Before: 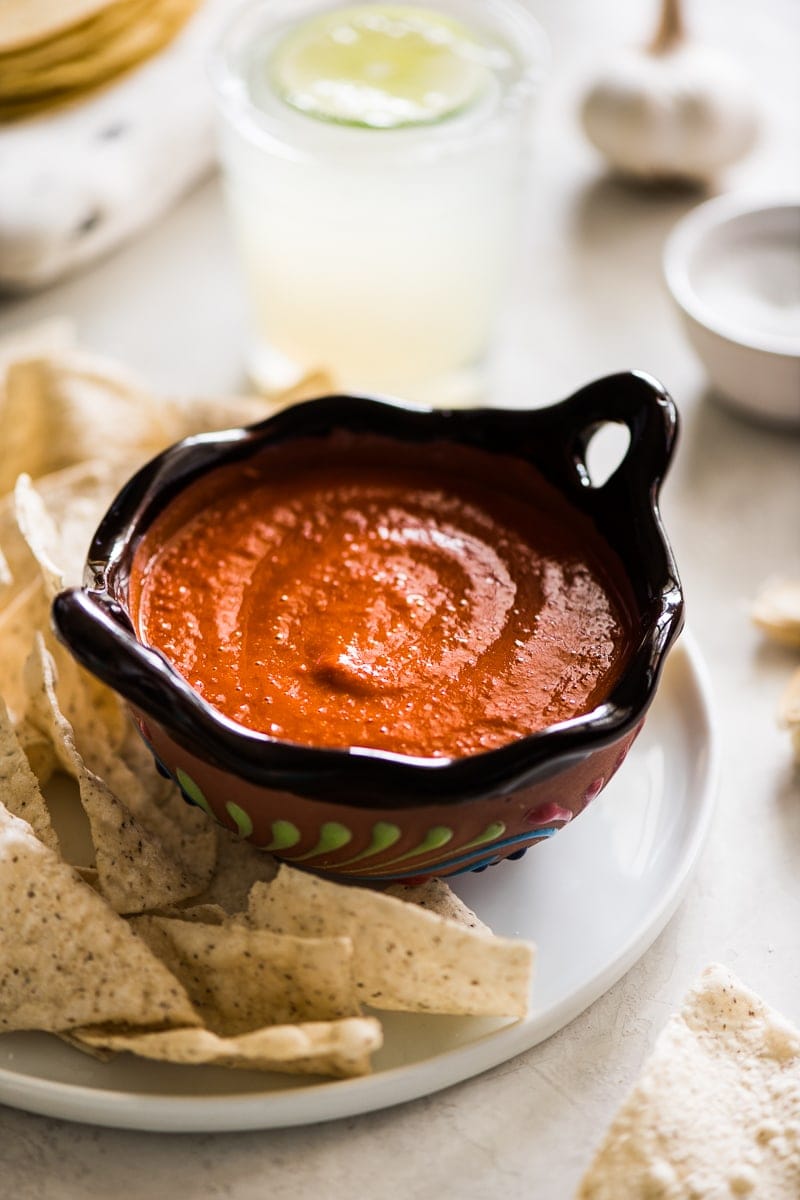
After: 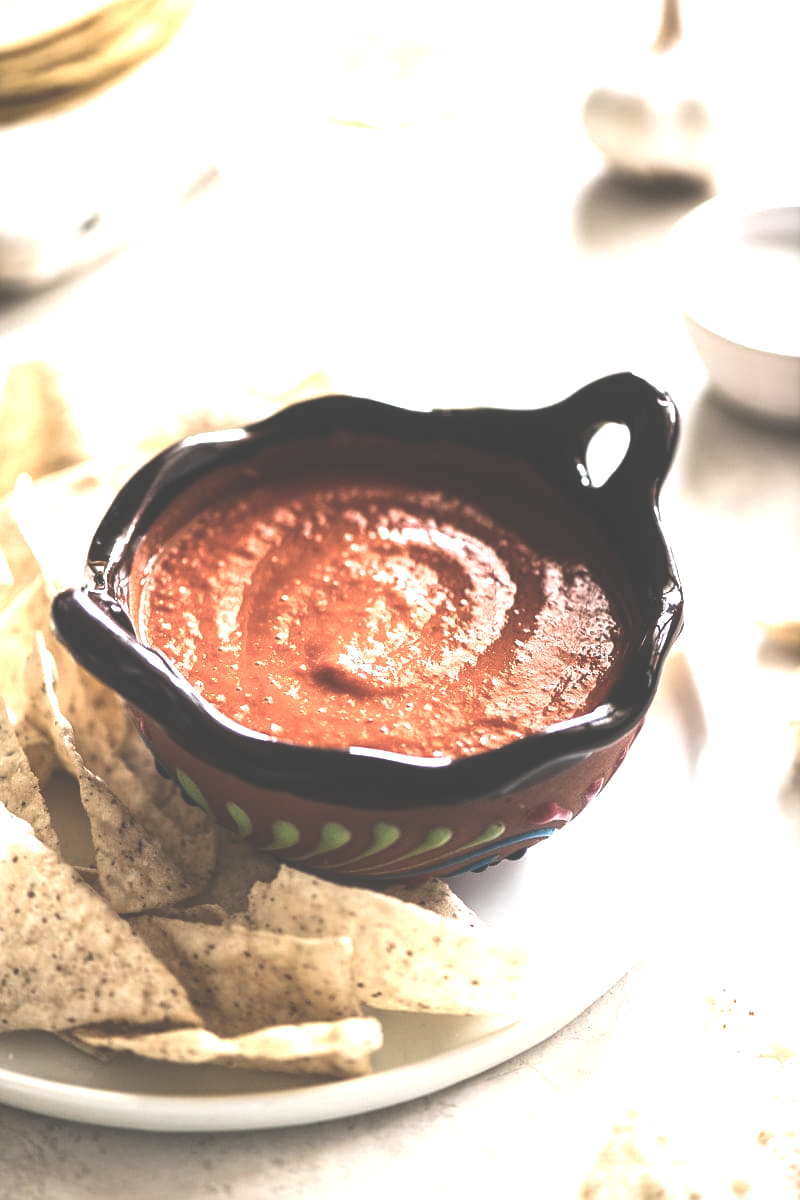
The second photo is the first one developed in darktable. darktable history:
tone equalizer: -8 EV -0.445 EV, -7 EV -0.403 EV, -6 EV -0.305 EV, -5 EV -0.185 EV, -3 EV 0.239 EV, -2 EV 0.35 EV, -1 EV 0.398 EV, +0 EV 0.388 EV
exposure: black level correction -0.064, exposure -0.049 EV, compensate exposure bias true, compensate highlight preservation false
color balance rgb: perceptual saturation grading › global saturation 0.62%, perceptual saturation grading › highlights -31.419%, perceptual saturation grading › mid-tones 5.564%, perceptual saturation grading › shadows 18.492%, perceptual brilliance grading › highlights 16.269%, perceptual brilliance grading › shadows -14.03%, contrast 14.435%
